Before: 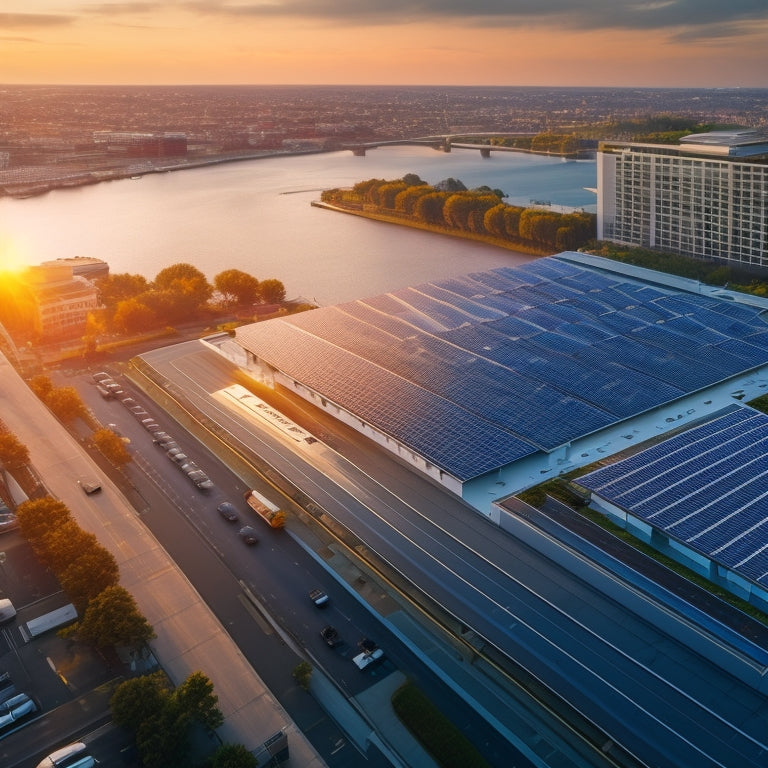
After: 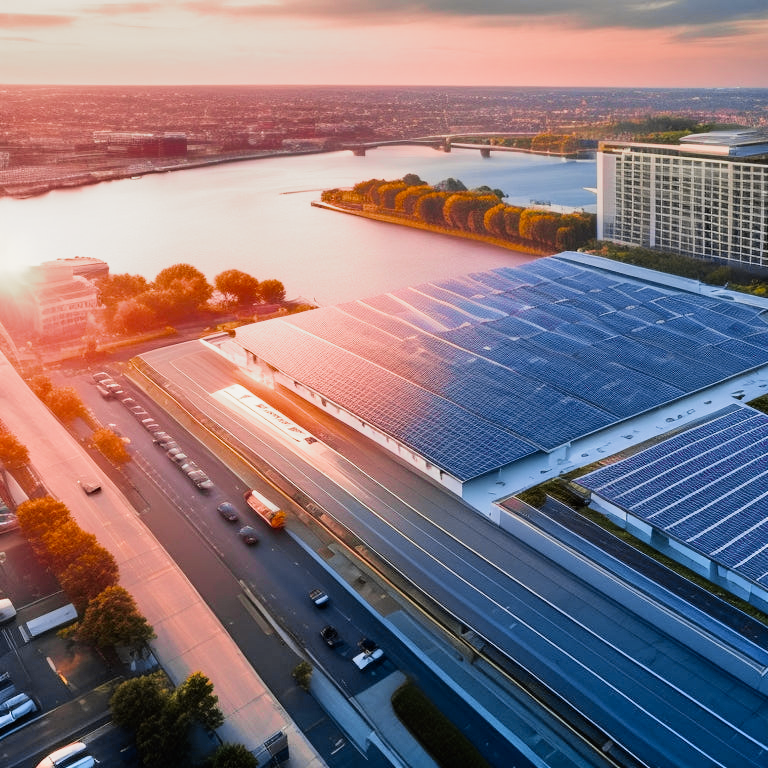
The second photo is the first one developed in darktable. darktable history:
tone curve: curves: ch0 [(0, 0) (0.087, 0.054) (0.281, 0.245) (0.532, 0.514) (0.835, 0.818) (0.994, 0.955)]; ch1 [(0, 0) (0.27, 0.195) (0.406, 0.435) (0.452, 0.474) (0.495, 0.5) (0.514, 0.508) (0.537, 0.556) (0.654, 0.689) (1, 1)]; ch2 [(0, 0) (0.269, 0.299) (0.459, 0.441) (0.498, 0.499) (0.523, 0.52) (0.551, 0.549) (0.633, 0.625) (0.659, 0.681) (0.718, 0.764) (1, 1)], color space Lab, independent channels, preserve colors none
shadows and highlights: low approximation 0.01, soften with gaussian
filmic rgb: middle gray luminance 9.23%, black relative exposure -10.55 EV, white relative exposure 3.45 EV, threshold 6 EV, target black luminance 0%, hardness 5.98, latitude 59.69%, contrast 1.087, highlights saturation mix 5%, shadows ↔ highlights balance 29.23%, add noise in highlights 0, color science v3 (2019), use custom middle-gray values true, iterations of high-quality reconstruction 0, contrast in highlights soft, enable highlight reconstruction true
